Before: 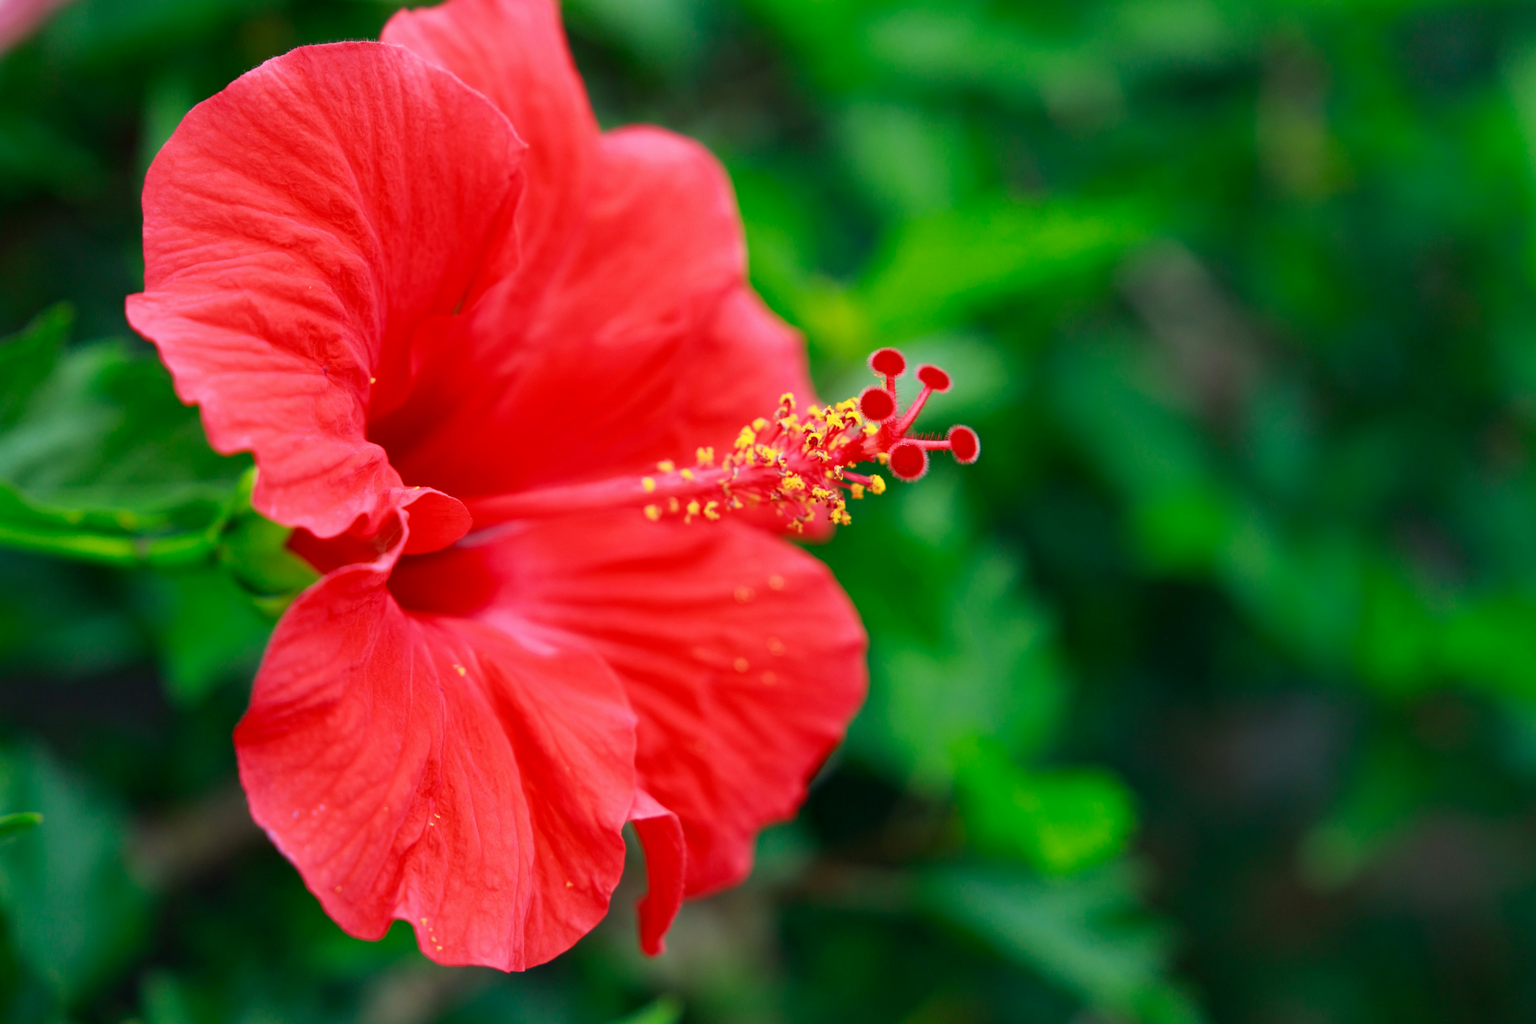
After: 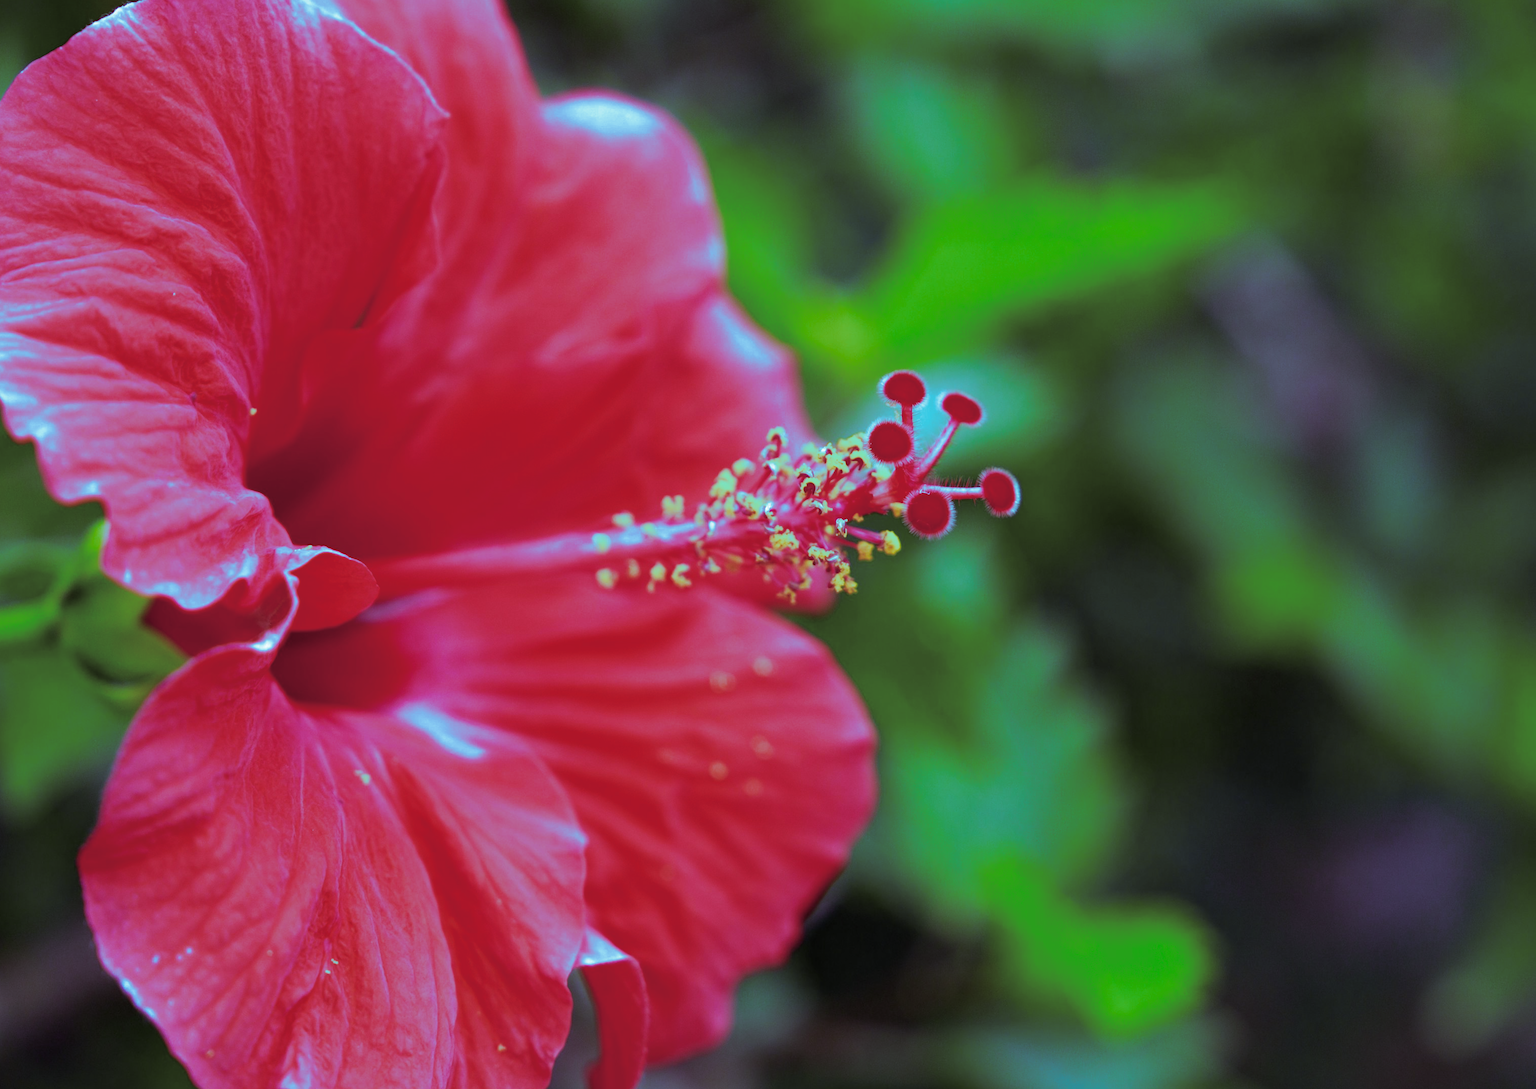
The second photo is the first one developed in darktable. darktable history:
white balance: red 0.766, blue 1.537
crop: left 11.225%, top 5.381%, right 9.565%, bottom 10.314%
split-toning: shadows › hue 327.6°, highlights › hue 198°, highlights › saturation 0.55, balance -21.25, compress 0%
